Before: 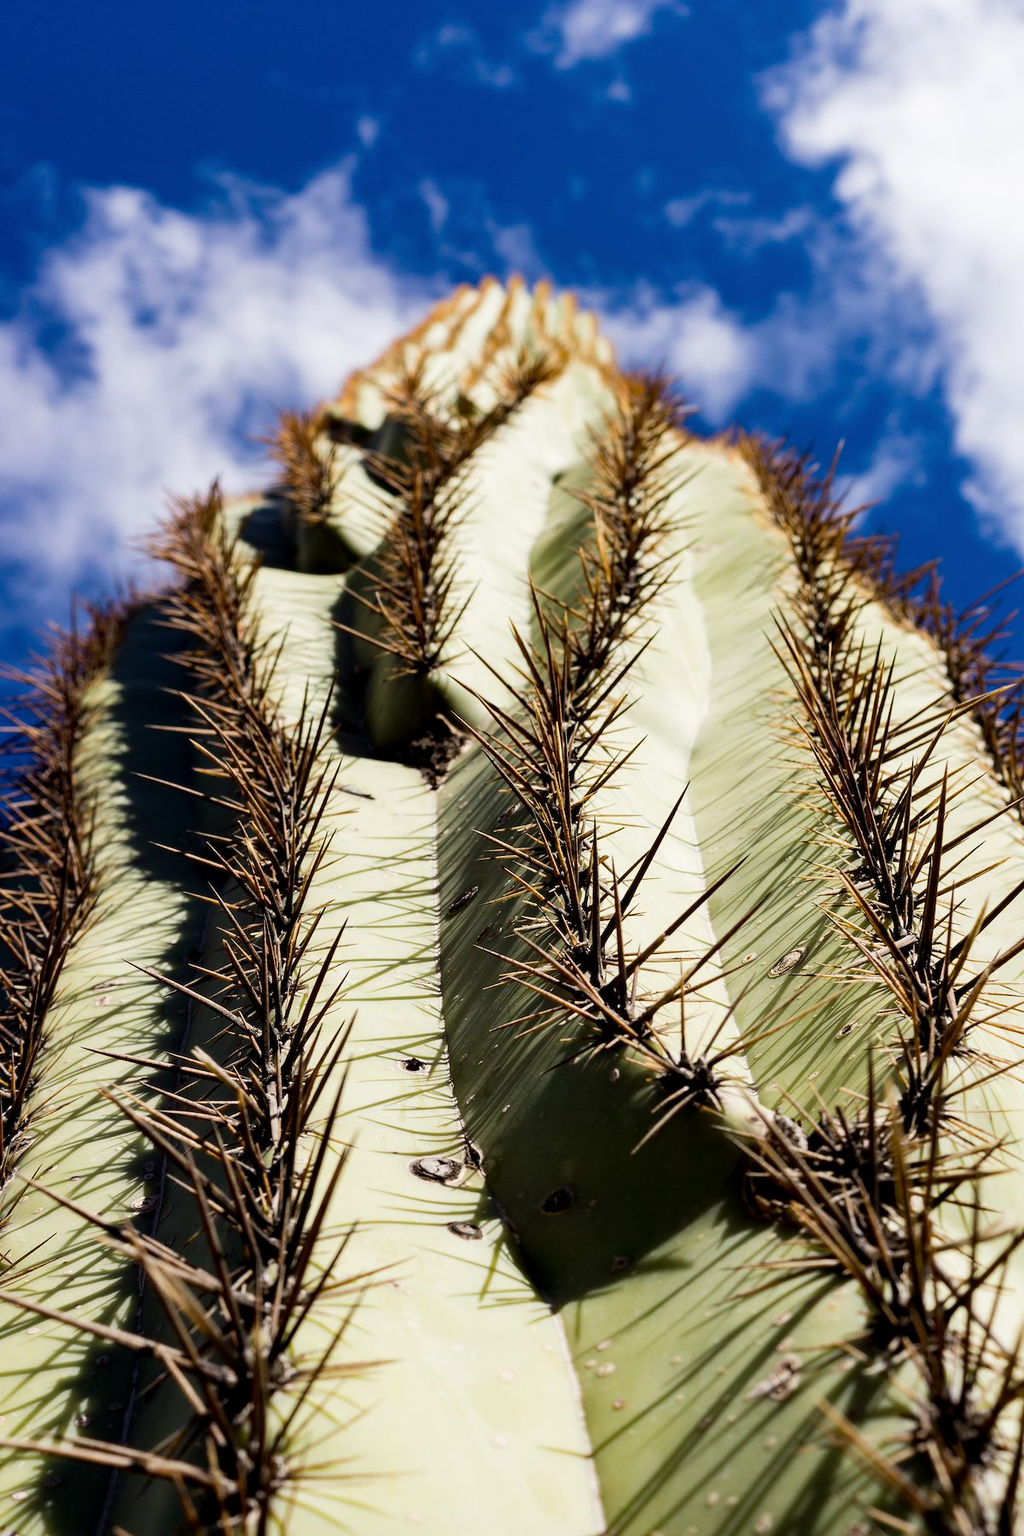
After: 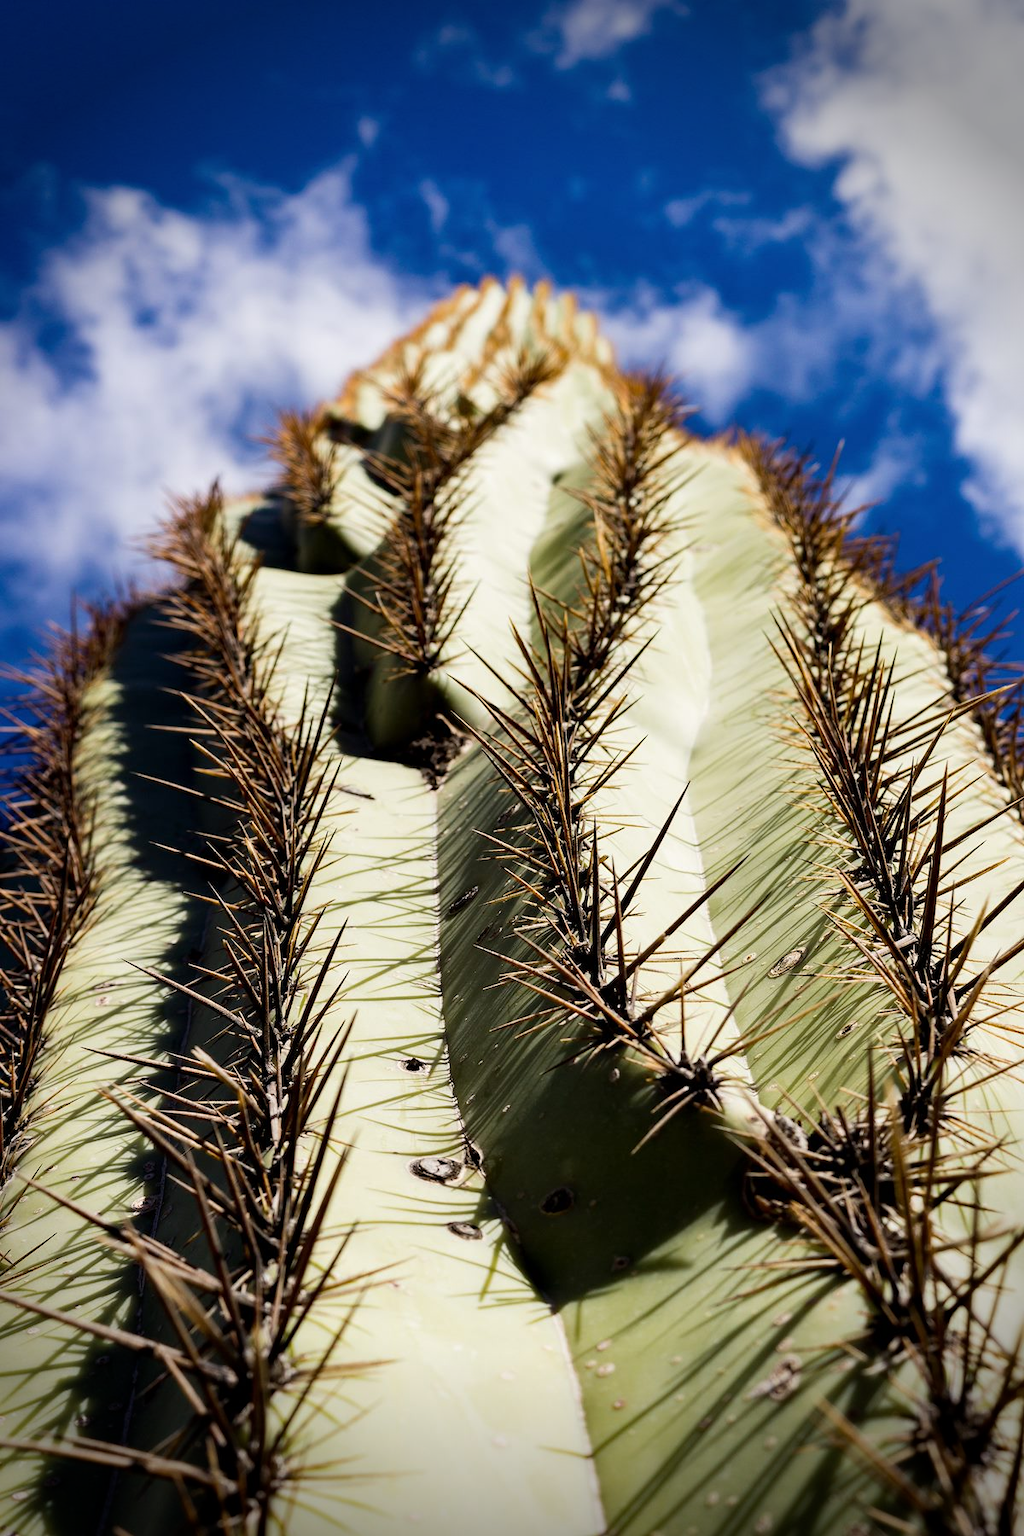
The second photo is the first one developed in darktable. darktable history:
vignetting: fall-off start 75.94%, fall-off radius 28.36%, brightness -0.638, saturation -0.006, width/height ratio 0.971
